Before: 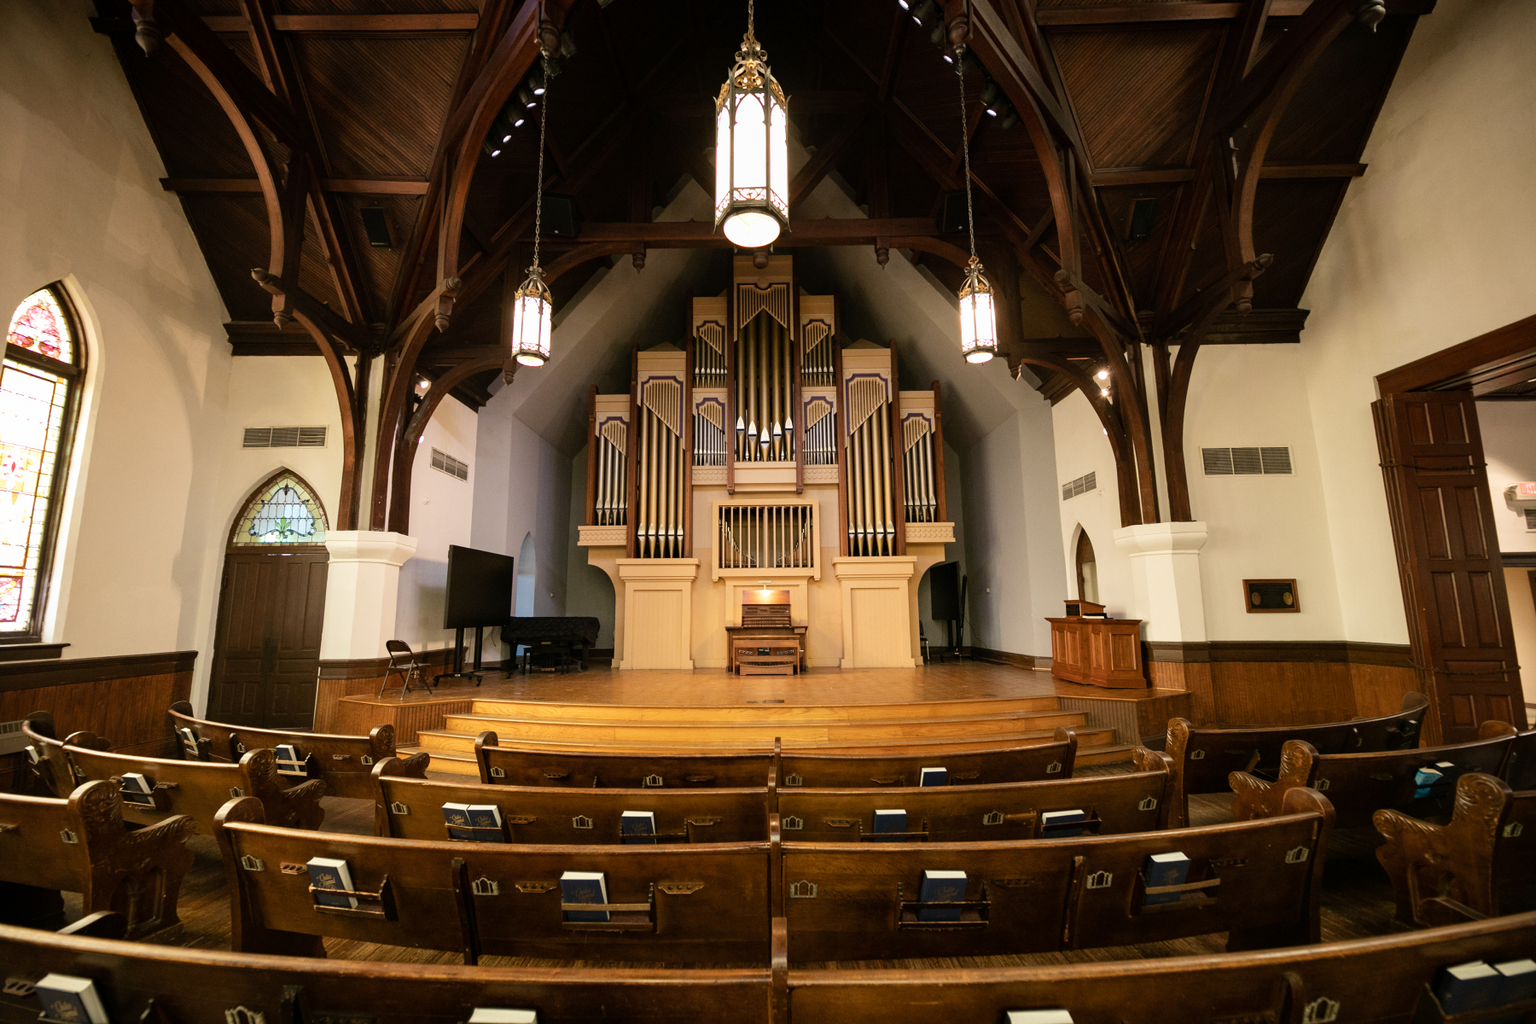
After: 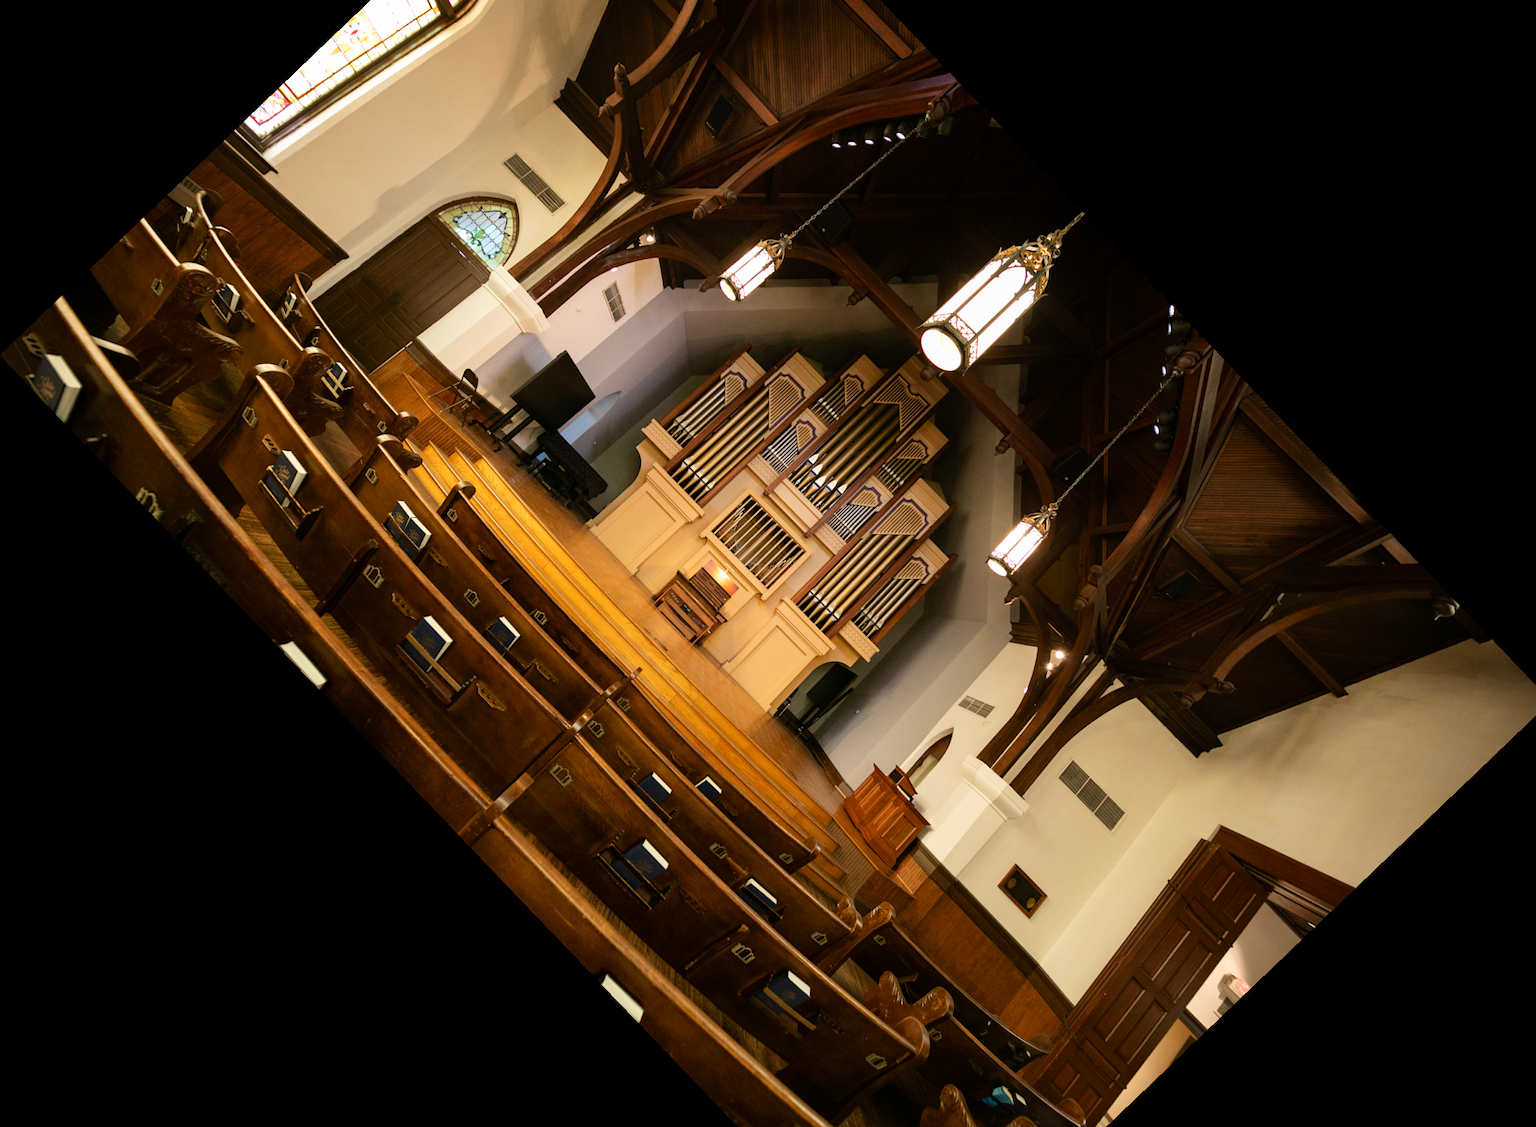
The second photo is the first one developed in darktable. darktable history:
crop and rotate: angle -46.26°, top 16.234%, right 0.912%, bottom 11.704%
contrast brightness saturation: contrast 0.04, saturation 0.16
